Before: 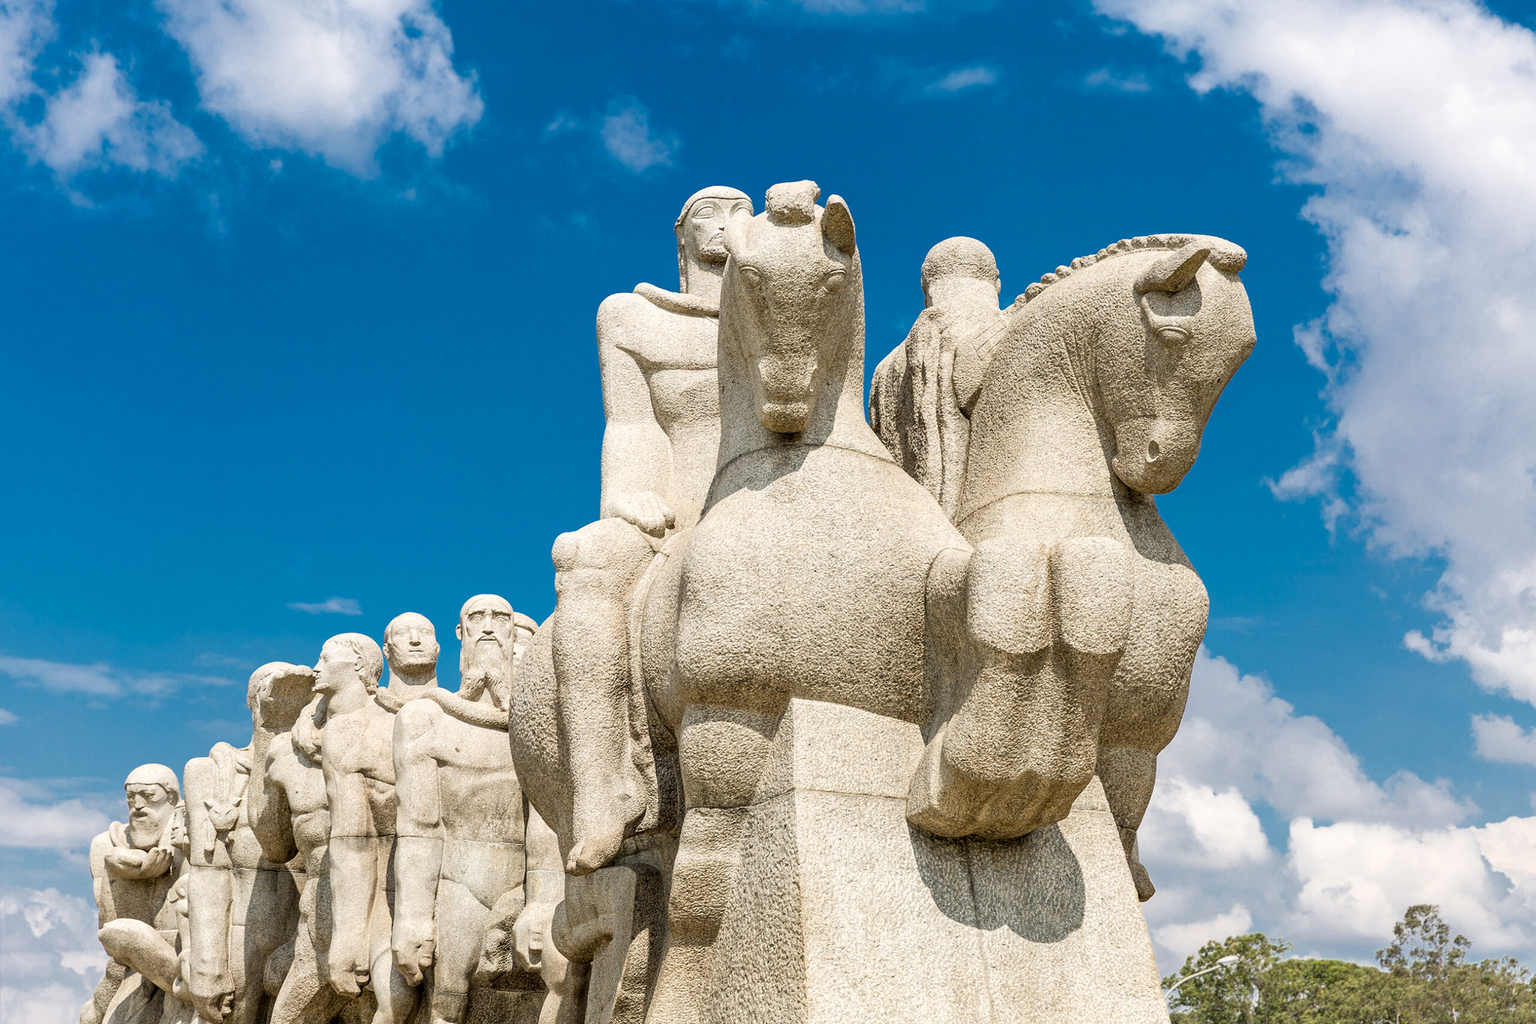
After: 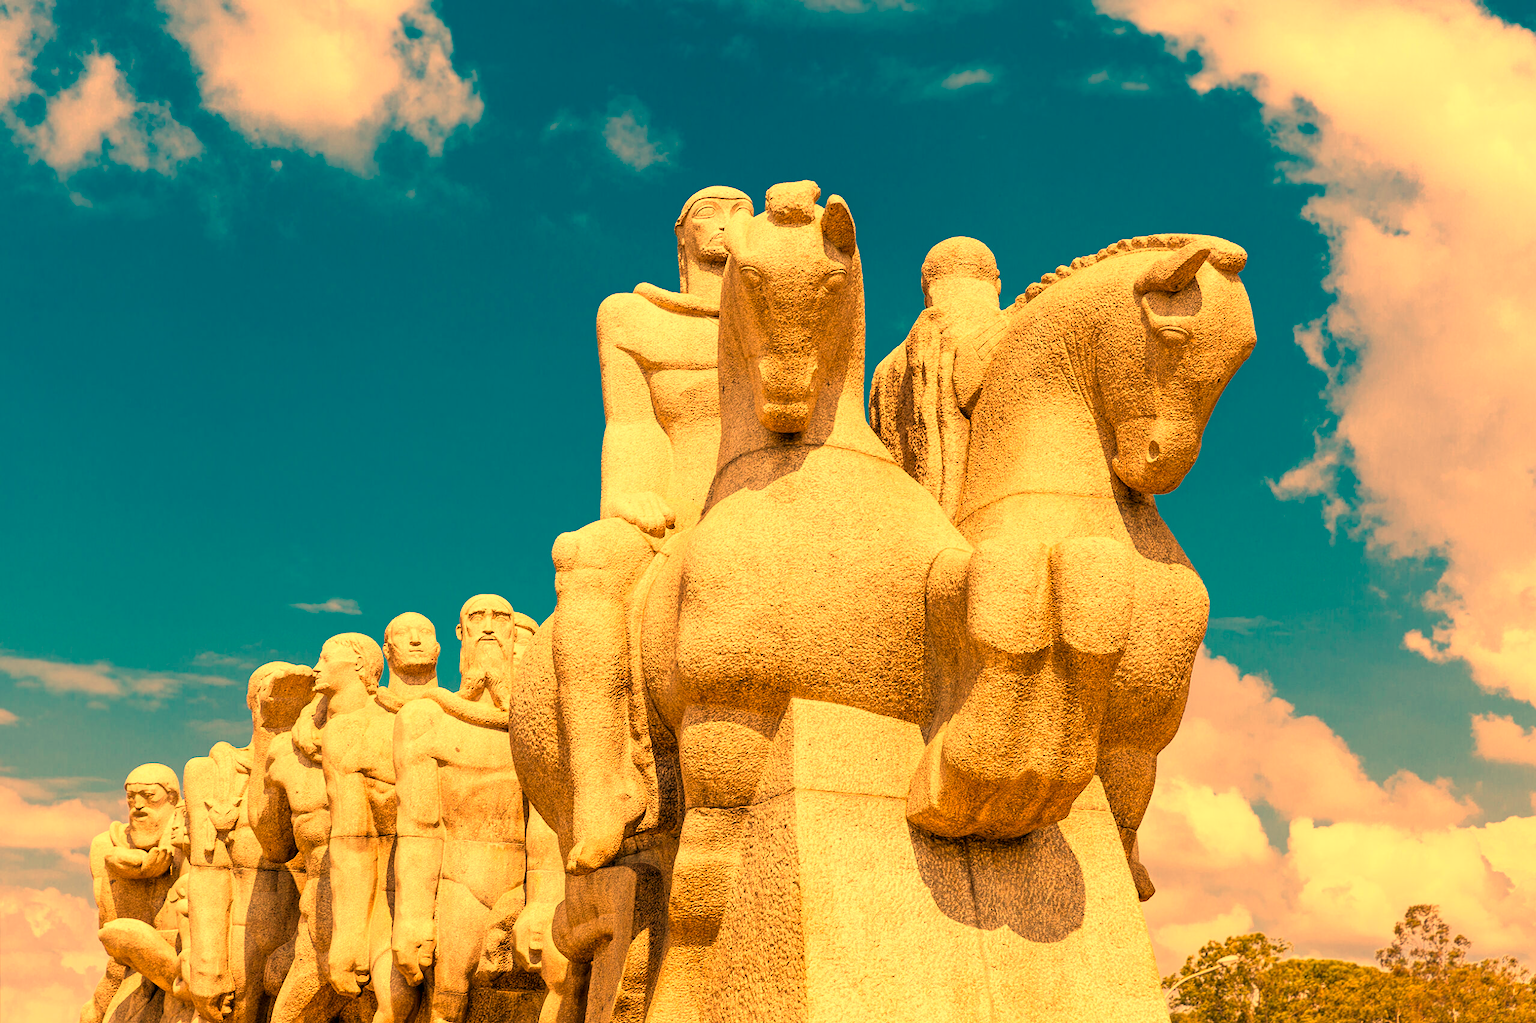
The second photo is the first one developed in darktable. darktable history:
white balance: red 1.467, blue 0.684
color balance: output saturation 120%
